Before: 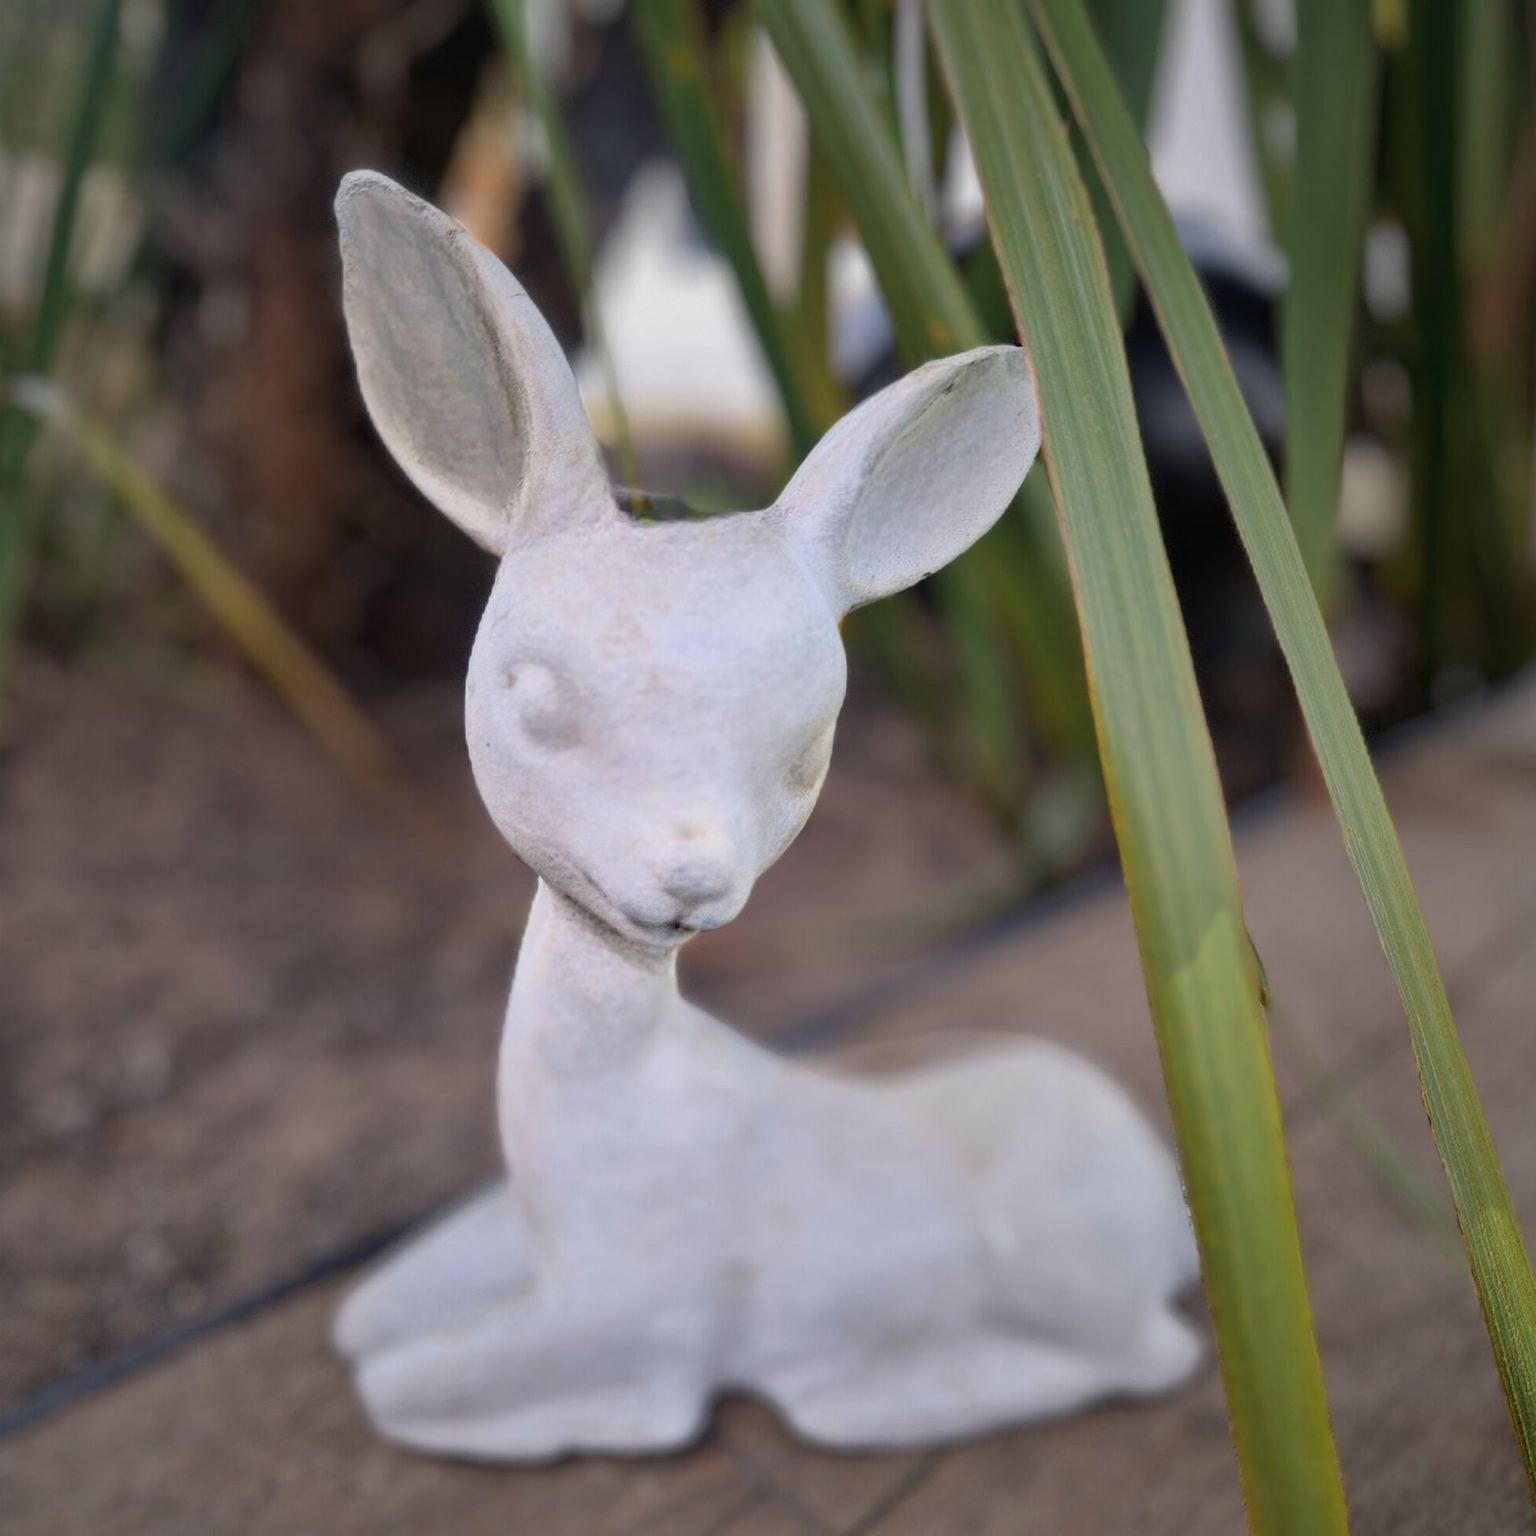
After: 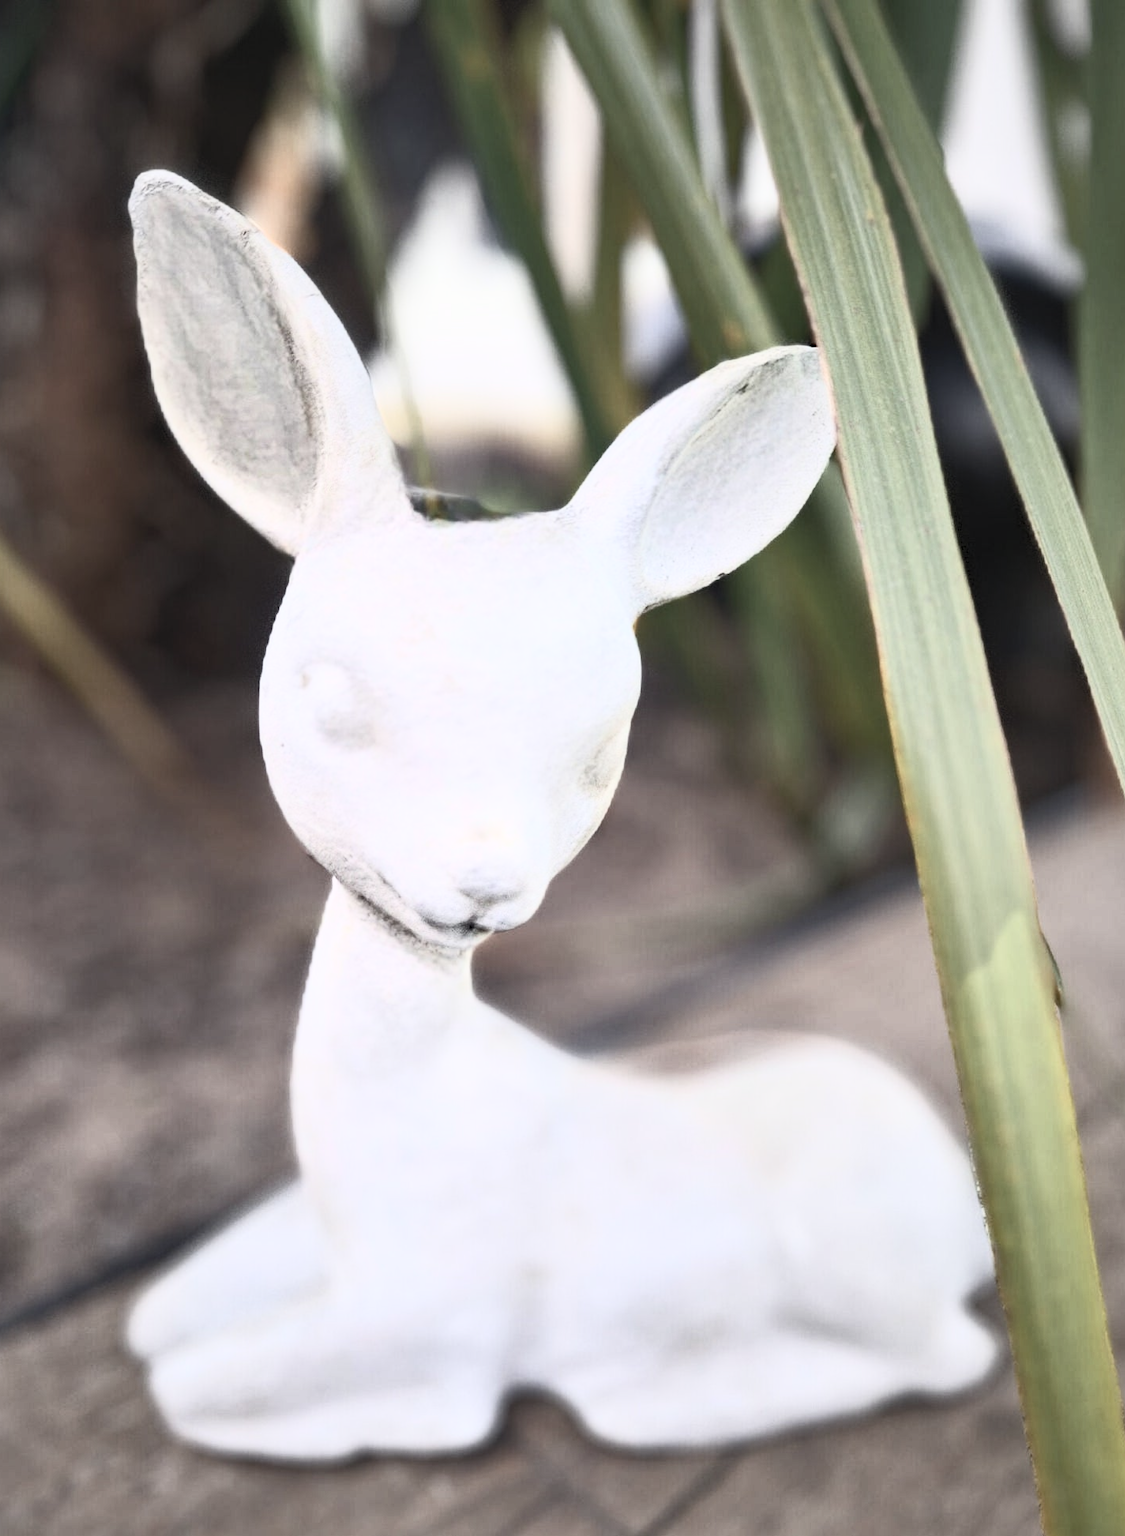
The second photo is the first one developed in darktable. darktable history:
contrast brightness saturation: contrast 0.57, brightness 0.57, saturation -0.34
crop: left 13.443%, right 13.31%
haze removal: strength 0.1, compatibility mode true, adaptive false
